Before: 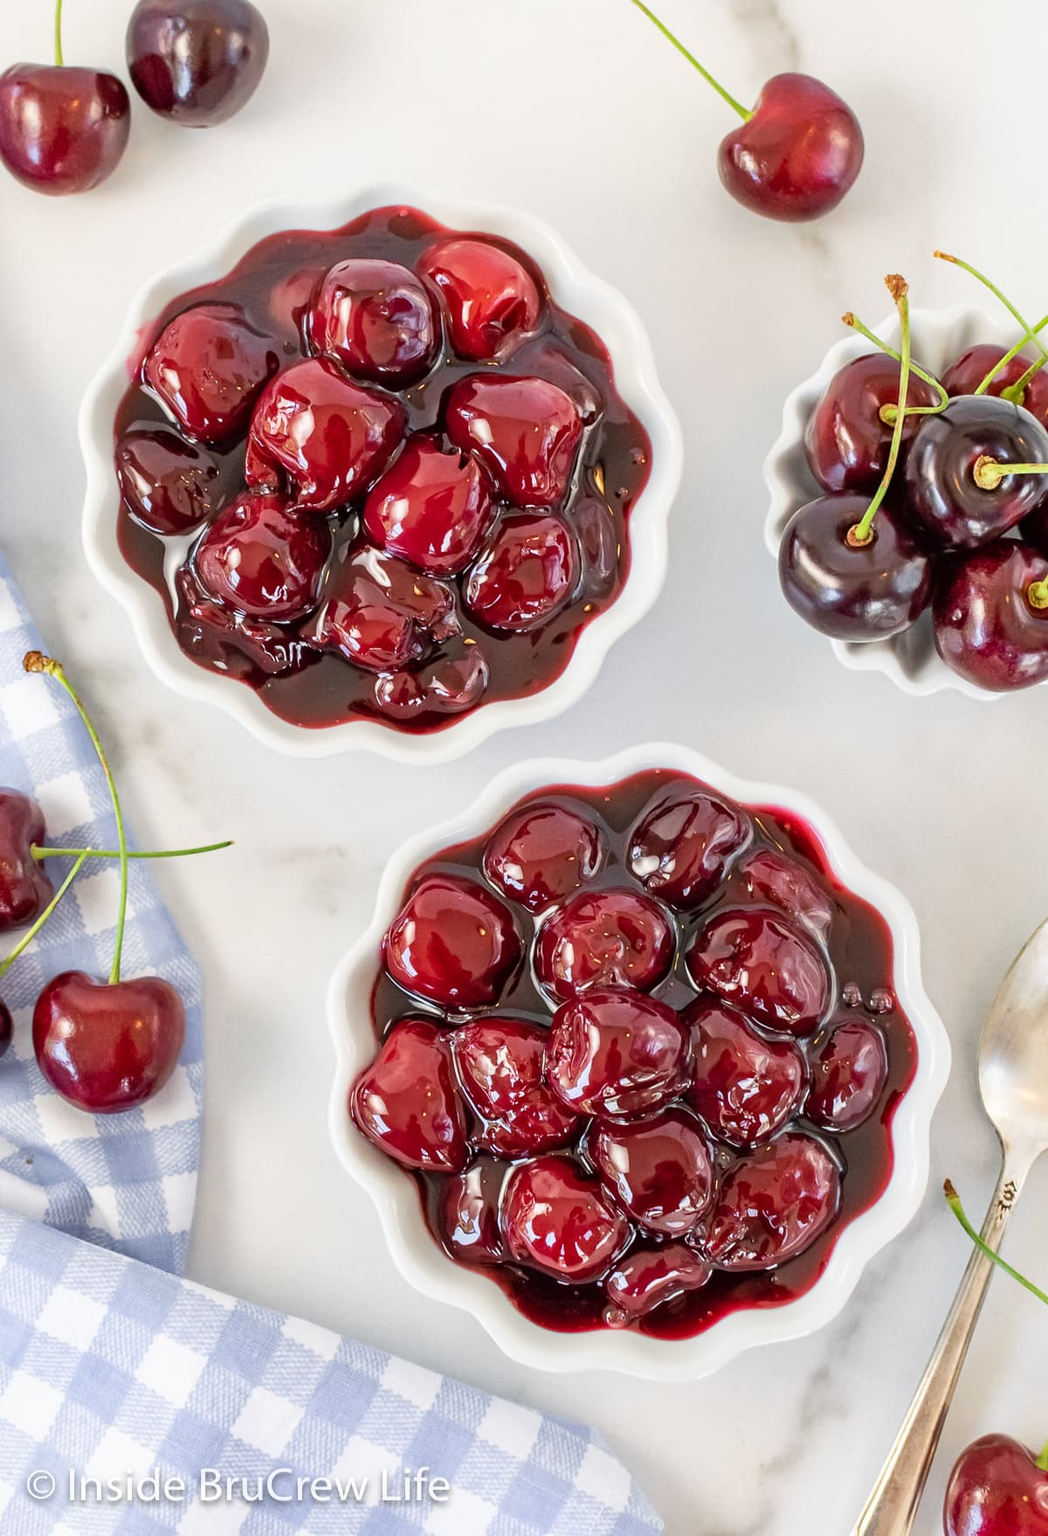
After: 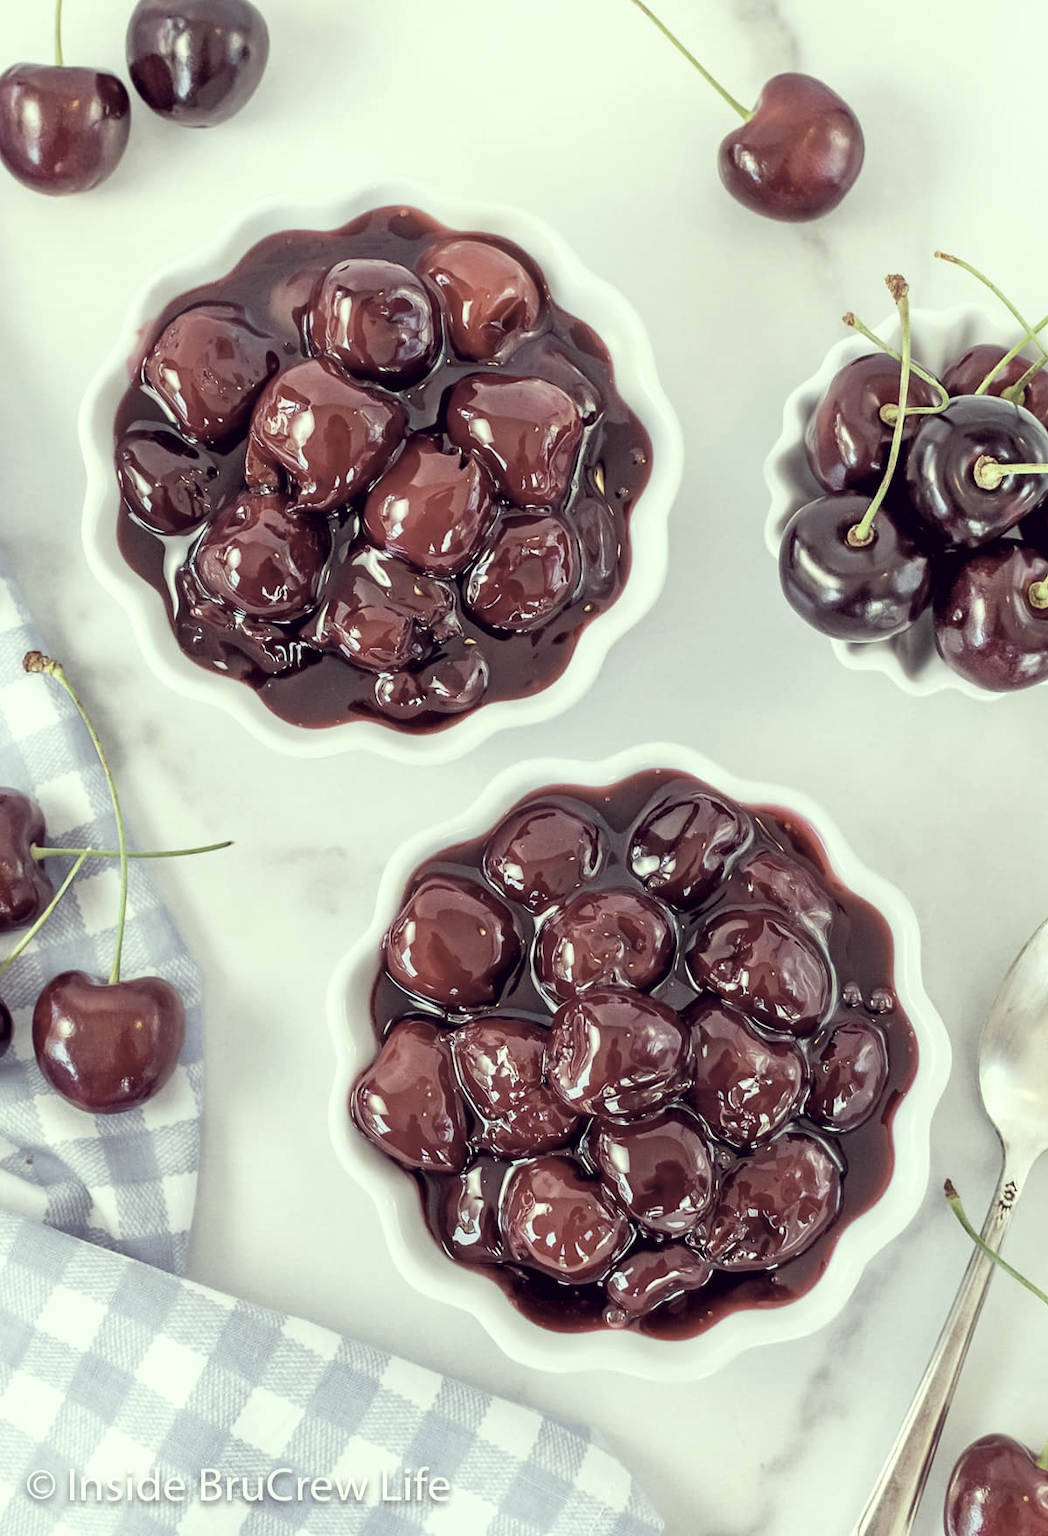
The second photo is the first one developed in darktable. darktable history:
color correction: highlights a* -20.17, highlights b* 20.27, shadows a* 20.03, shadows b* -20.46, saturation 0.43
levels: levels [0.031, 0.5, 0.969]
